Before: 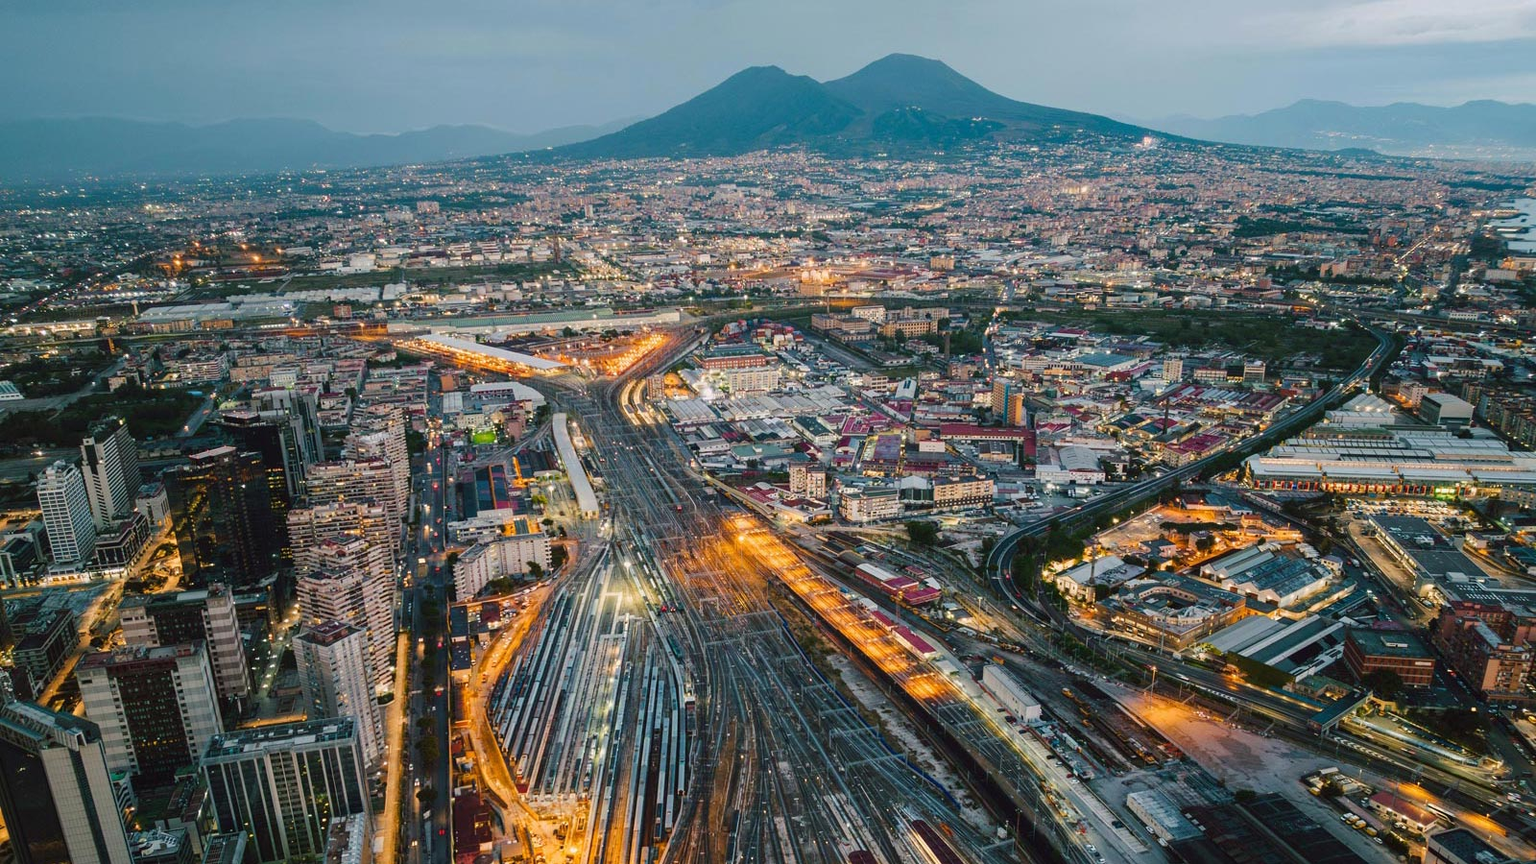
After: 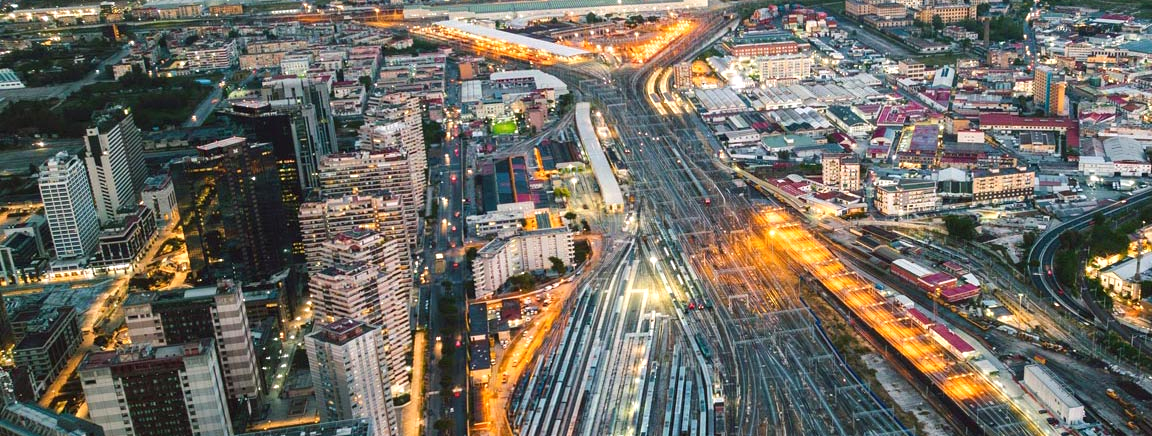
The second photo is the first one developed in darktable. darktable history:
exposure: exposure 0.559 EV, compensate highlight preservation false
crop: top 36.498%, right 27.964%, bottom 14.995%
